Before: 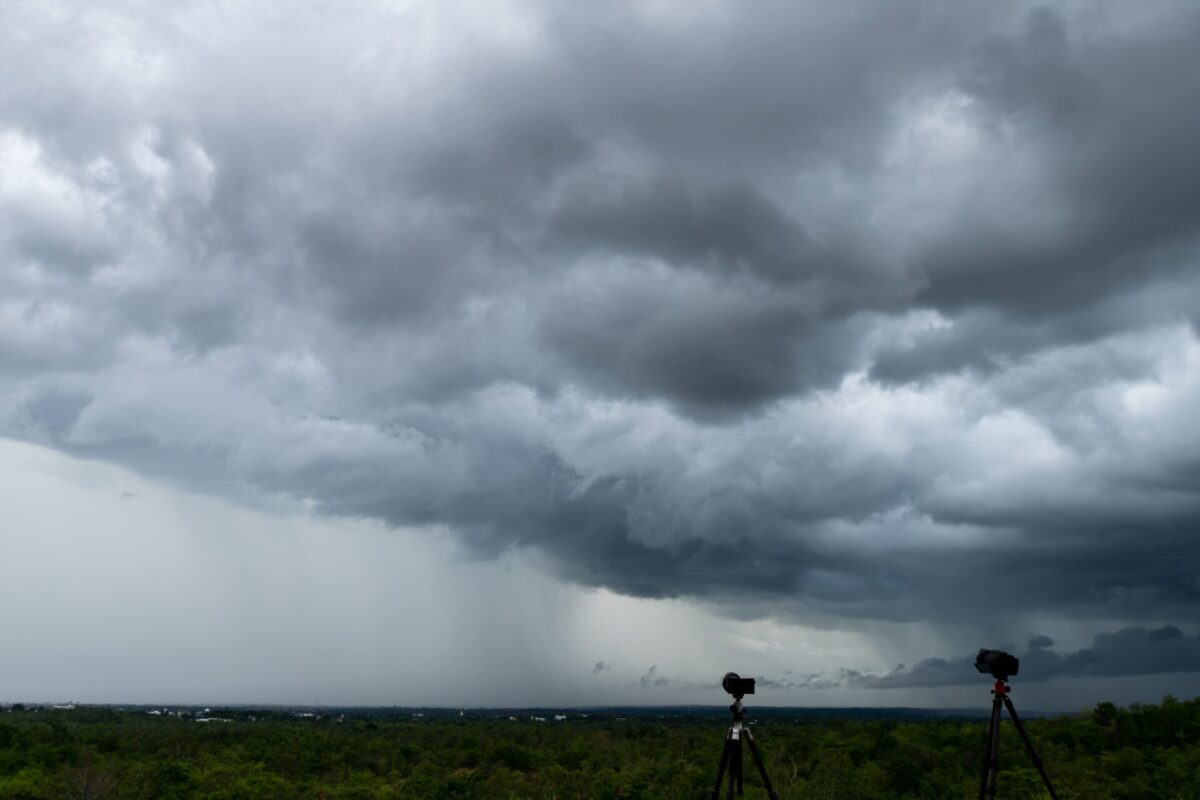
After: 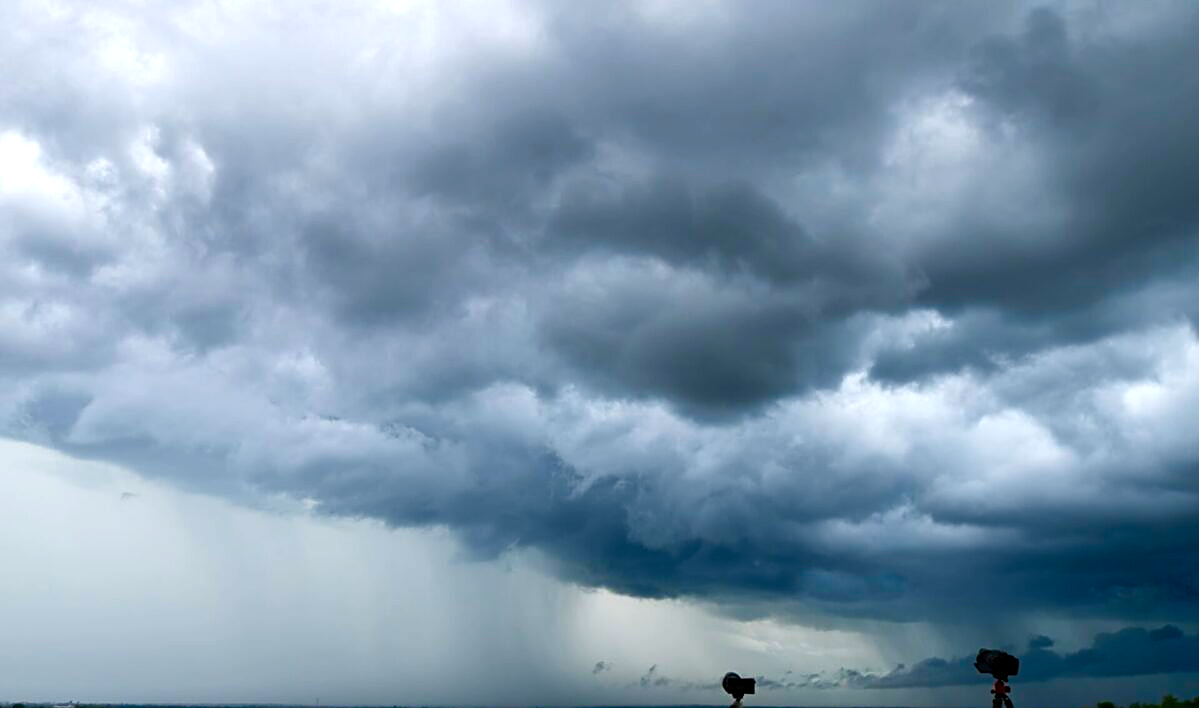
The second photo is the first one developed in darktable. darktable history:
color balance rgb: perceptual saturation grading › highlights -29.58%, perceptual saturation grading › mid-tones 29.47%, perceptual saturation grading › shadows 59.73%, perceptual brilliance grading › global brilliance -17.79%, perceptual brilliance grading › highlights 28.73%, global vibrance 15.44%
crop and rotate: top 0%, bottom 11.49%
sharpen: on, module defaults
contrast brightness saturation: saturation 0.5
